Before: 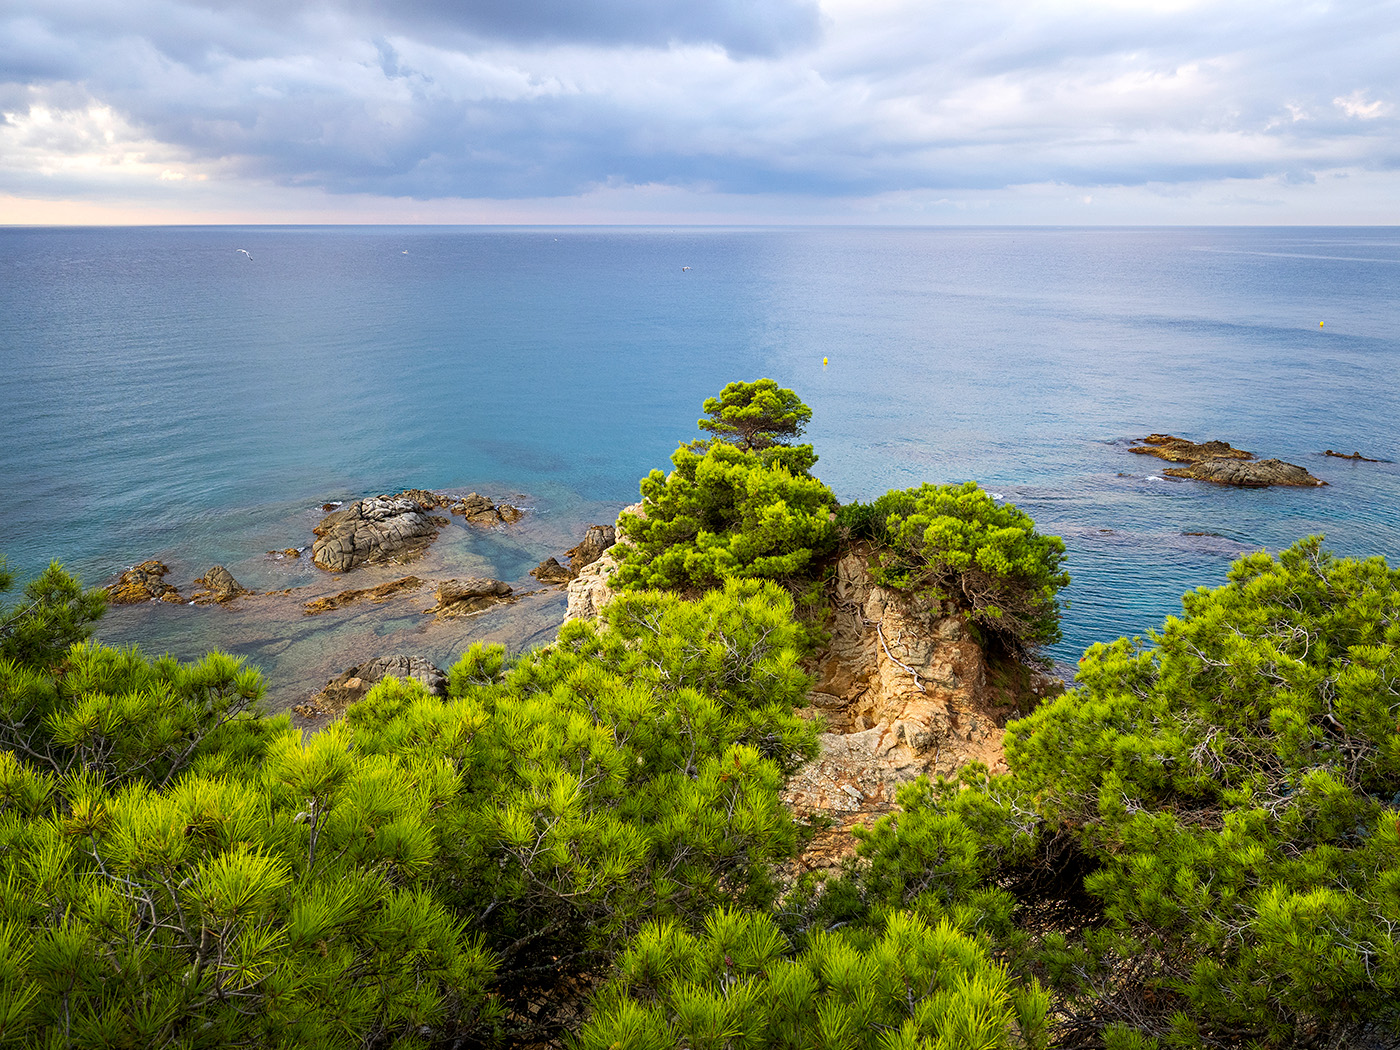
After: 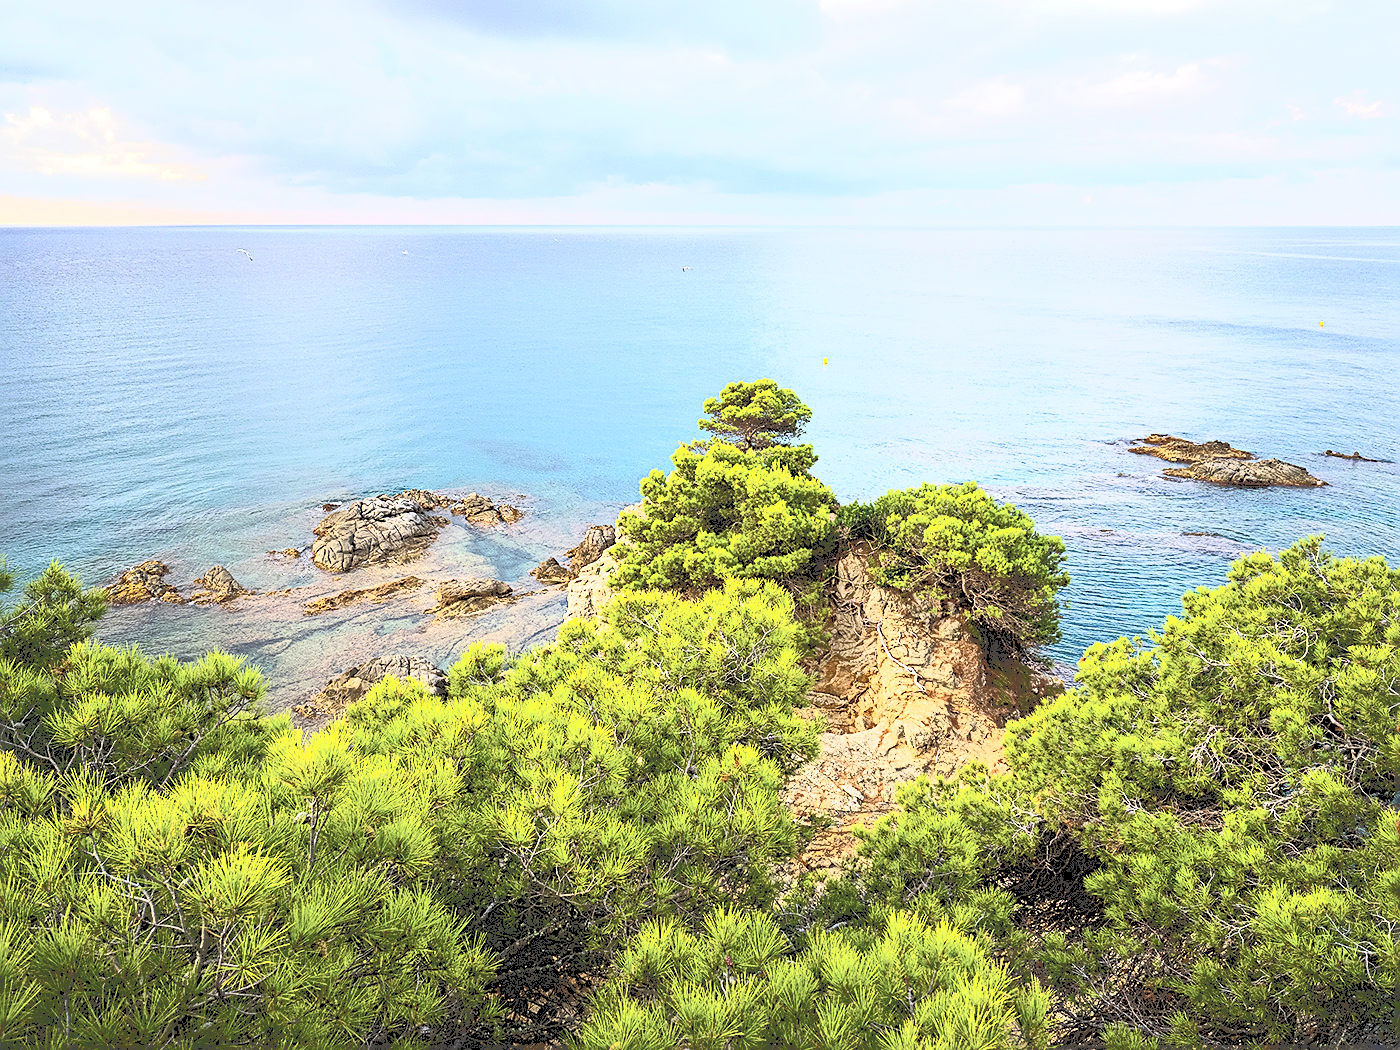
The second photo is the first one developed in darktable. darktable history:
sharpen: on, module defaults
tone curve: curves: ch0 [(0, 0) (0.003, 0.279) (0.011, 0.287) (0.025, 0.295) (0.044, 0.304) (0.069, 0.316) (0.1, 0.319) (0.136, 0.316) (0.177, 0.32) (0.224, 0.359) (0.277, 0.421) (0.335, 0.511) (0.399, 0.639) (0.468, 0.734) (0.543, 0.827) (0.623, 0.89) (0.709, 0.944) (0.801, 0.965) (0.898, 0.968) (1, 1)], color space Lab, independent channels, preserve colors none
